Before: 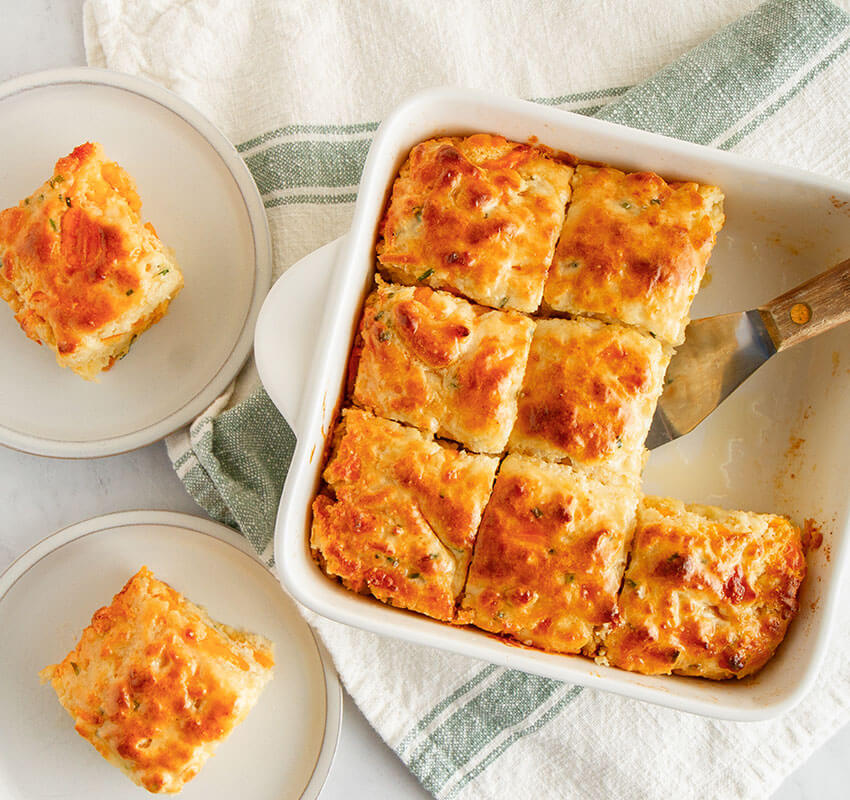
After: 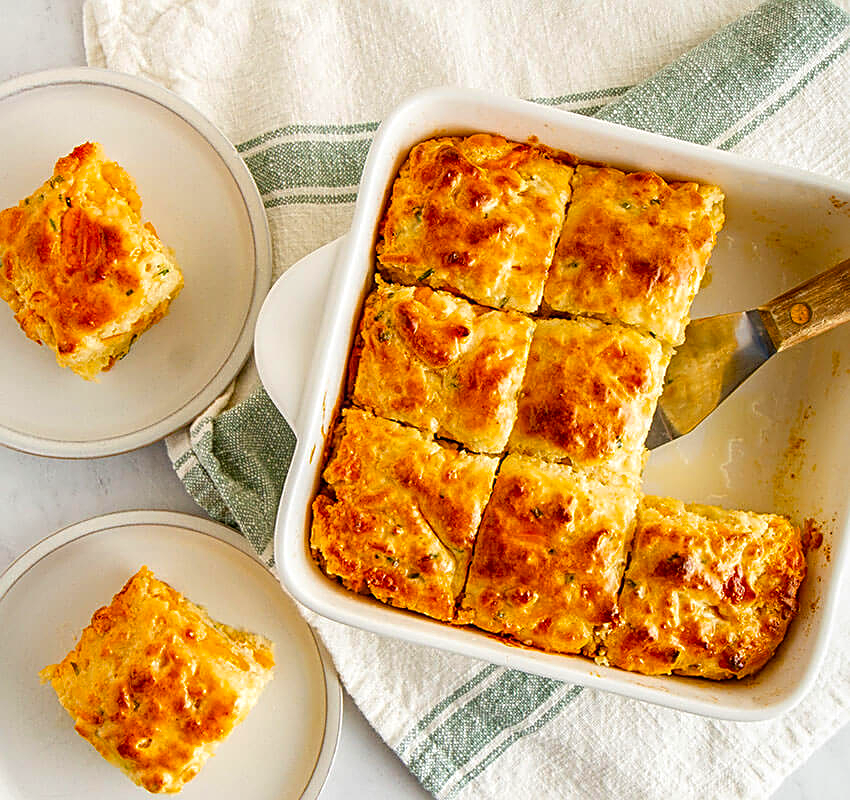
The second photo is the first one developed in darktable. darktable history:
color balance rgb: perceptual saturation grading › global saturation 25%, global vibrance 20%
local contrast: on, module defaults
sharpen: radius 2.543, amount 0.636
